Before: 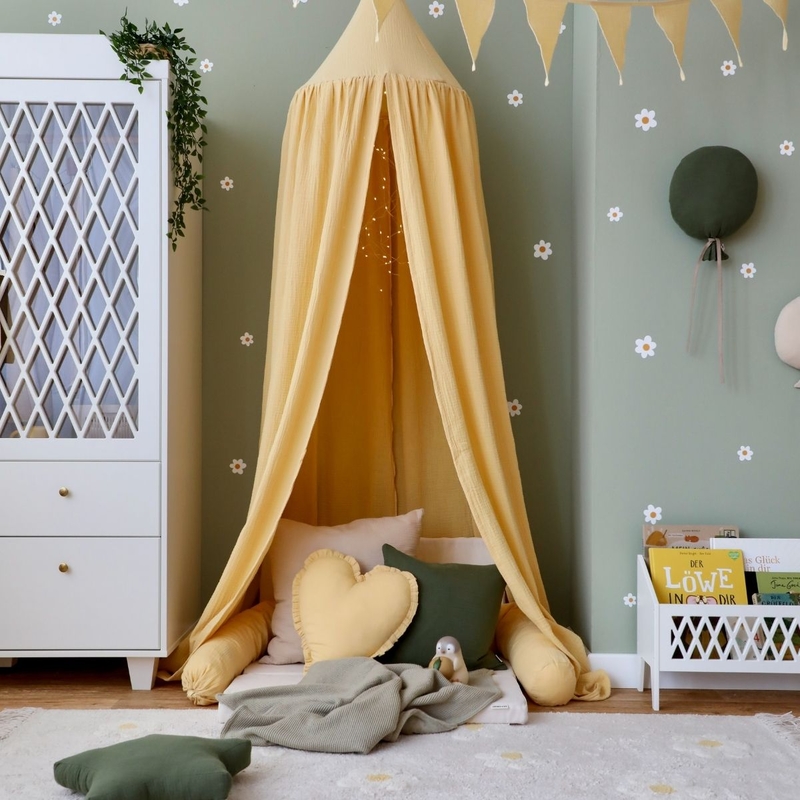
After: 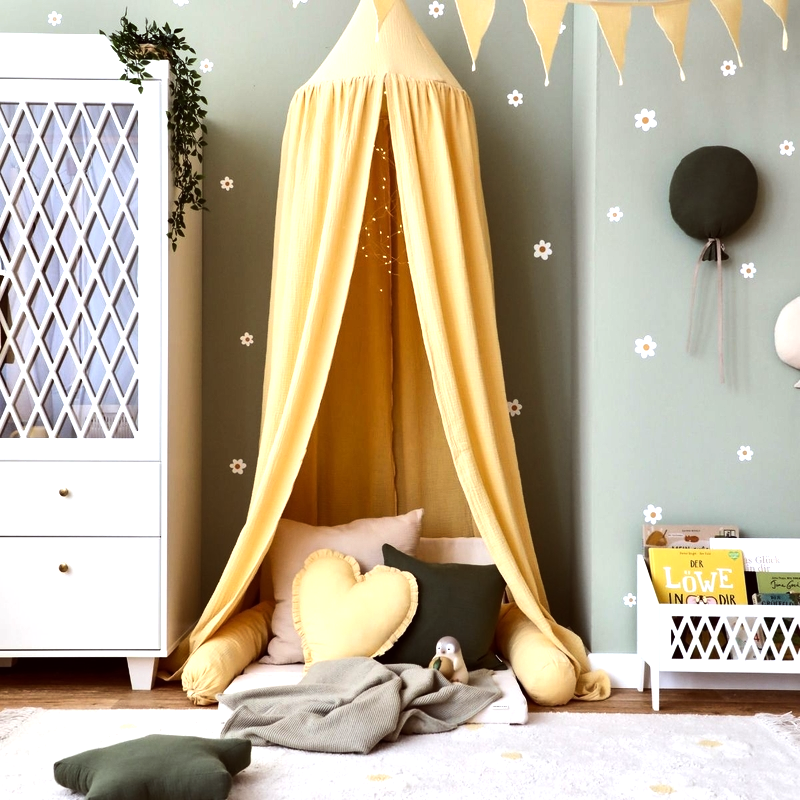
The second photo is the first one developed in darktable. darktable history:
color balance: mode lift, gamma, gain (sRGB), lift [1, 1.049, 1, 1]
tone equalizer: -8 EV -1.08 EV, -7 EV -1.01 EV, -6 EV -0.867 EV, -5 EV -0.578 EV, -3 EV 0.578 EV, -2 EV 0.867 EV, -1 EV 1.01 EV, +0 EV 1.08 EV, edges refinement/feathering 500, mask exposure compensation -1.57 EV, preserve details no
